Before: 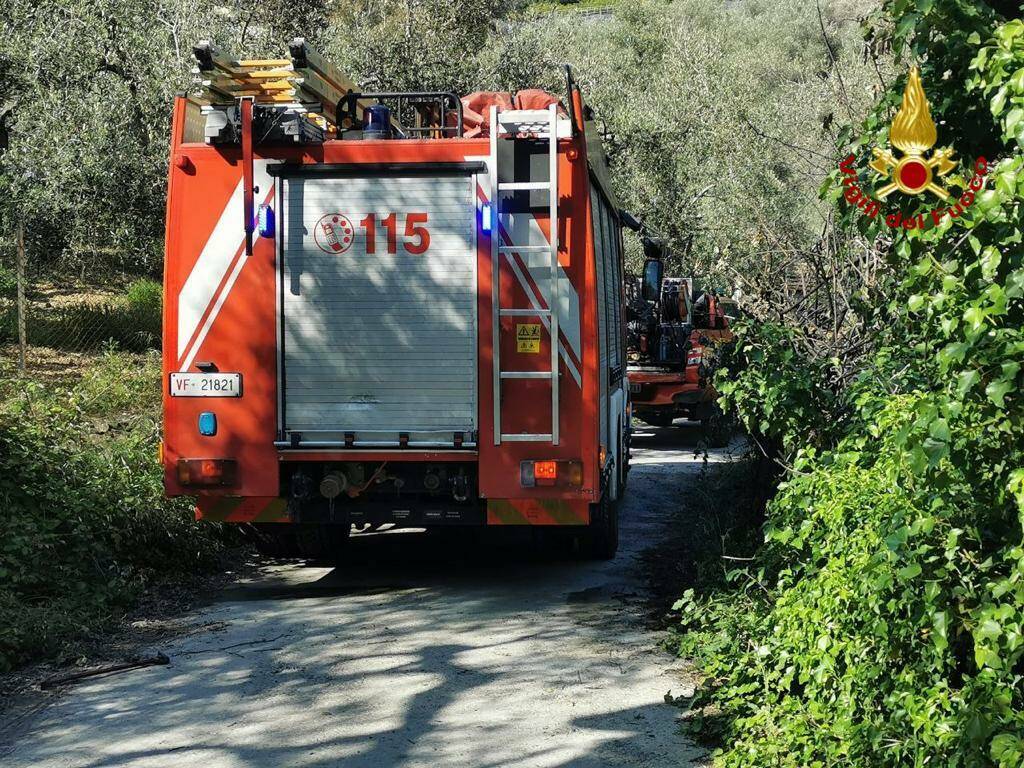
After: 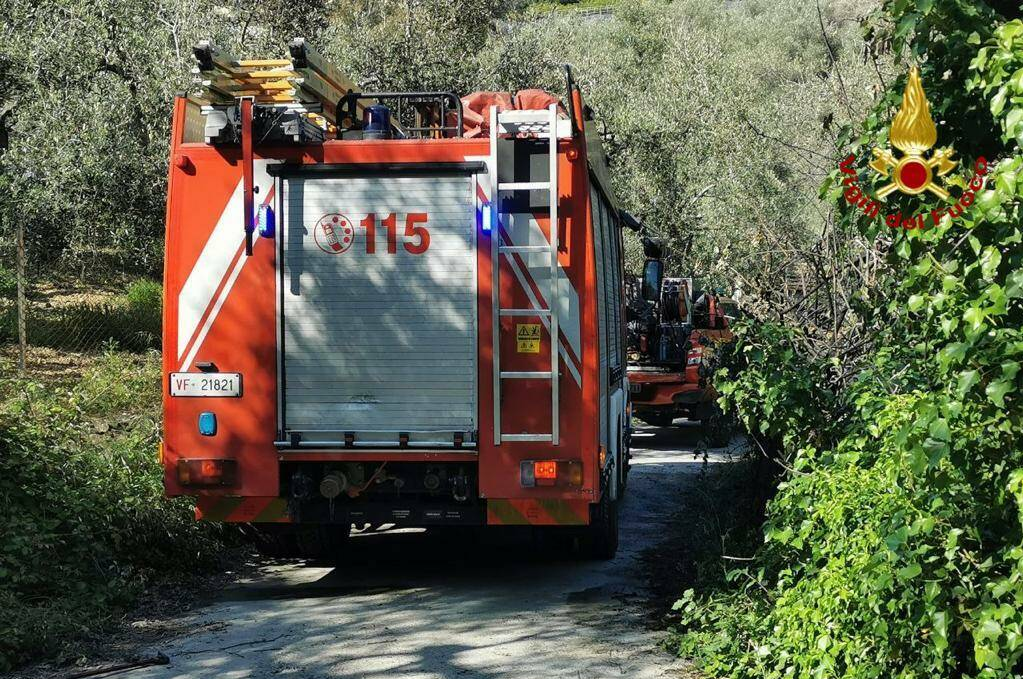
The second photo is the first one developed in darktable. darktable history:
crop and rotate: top 0%, bottom 11.512%
